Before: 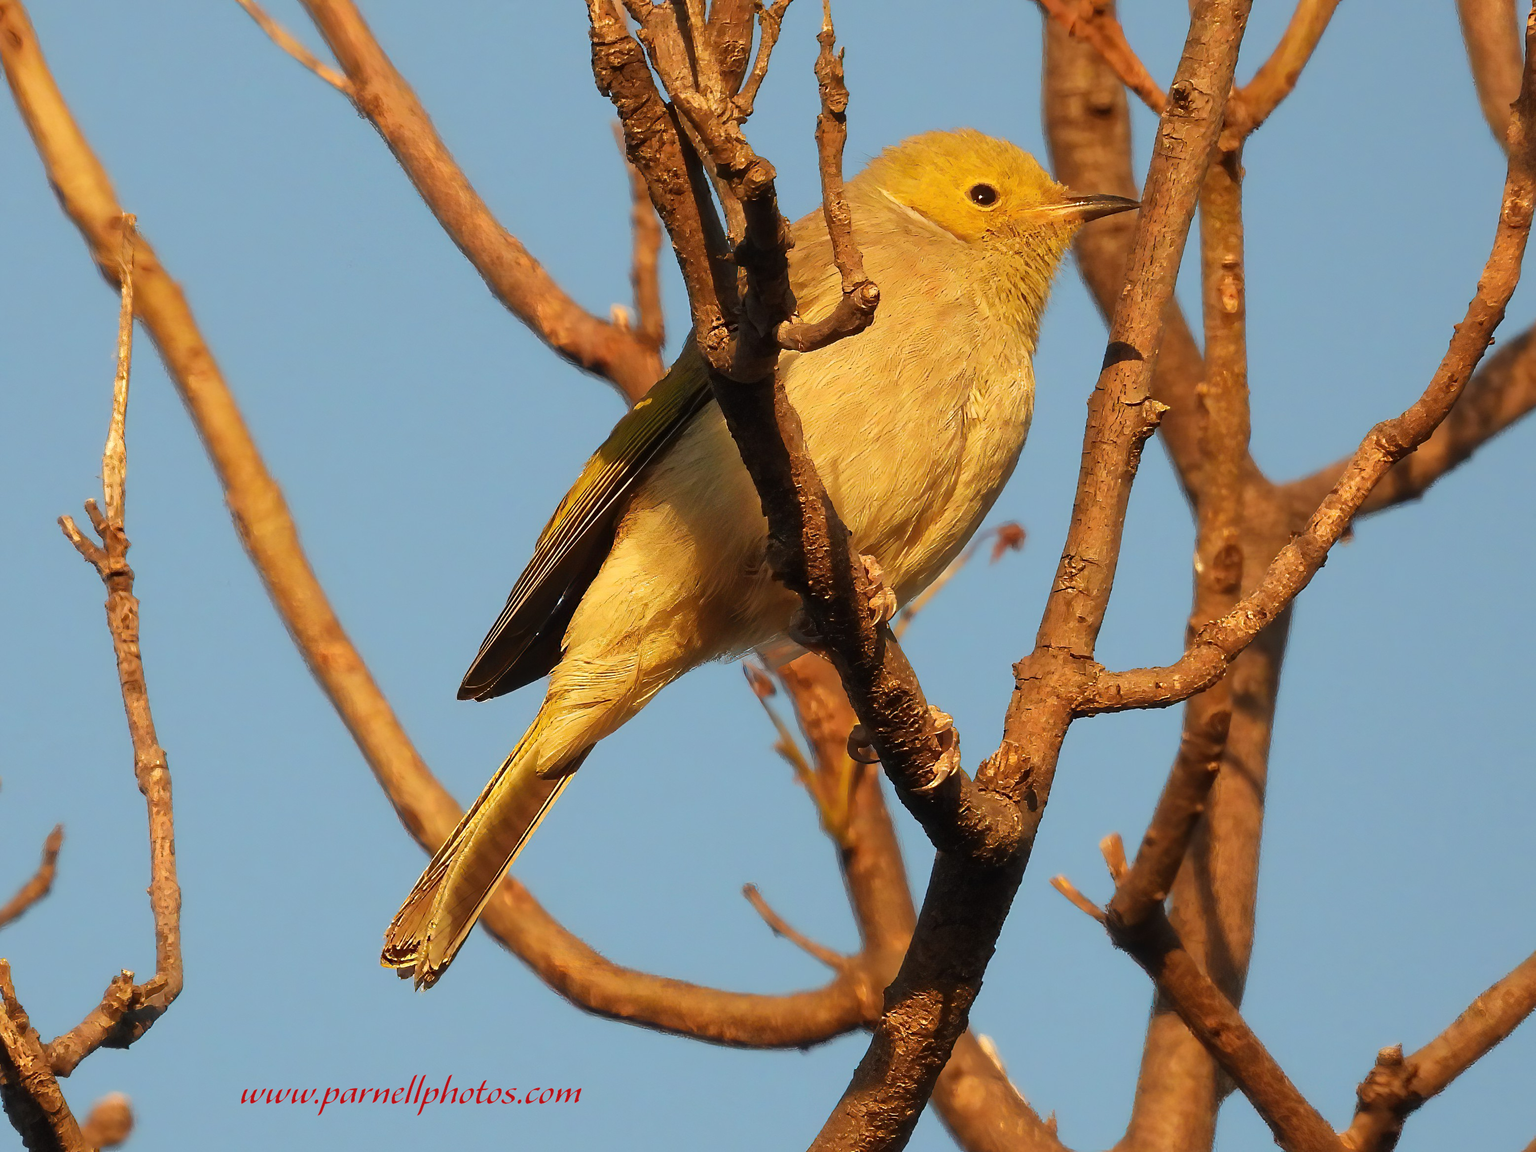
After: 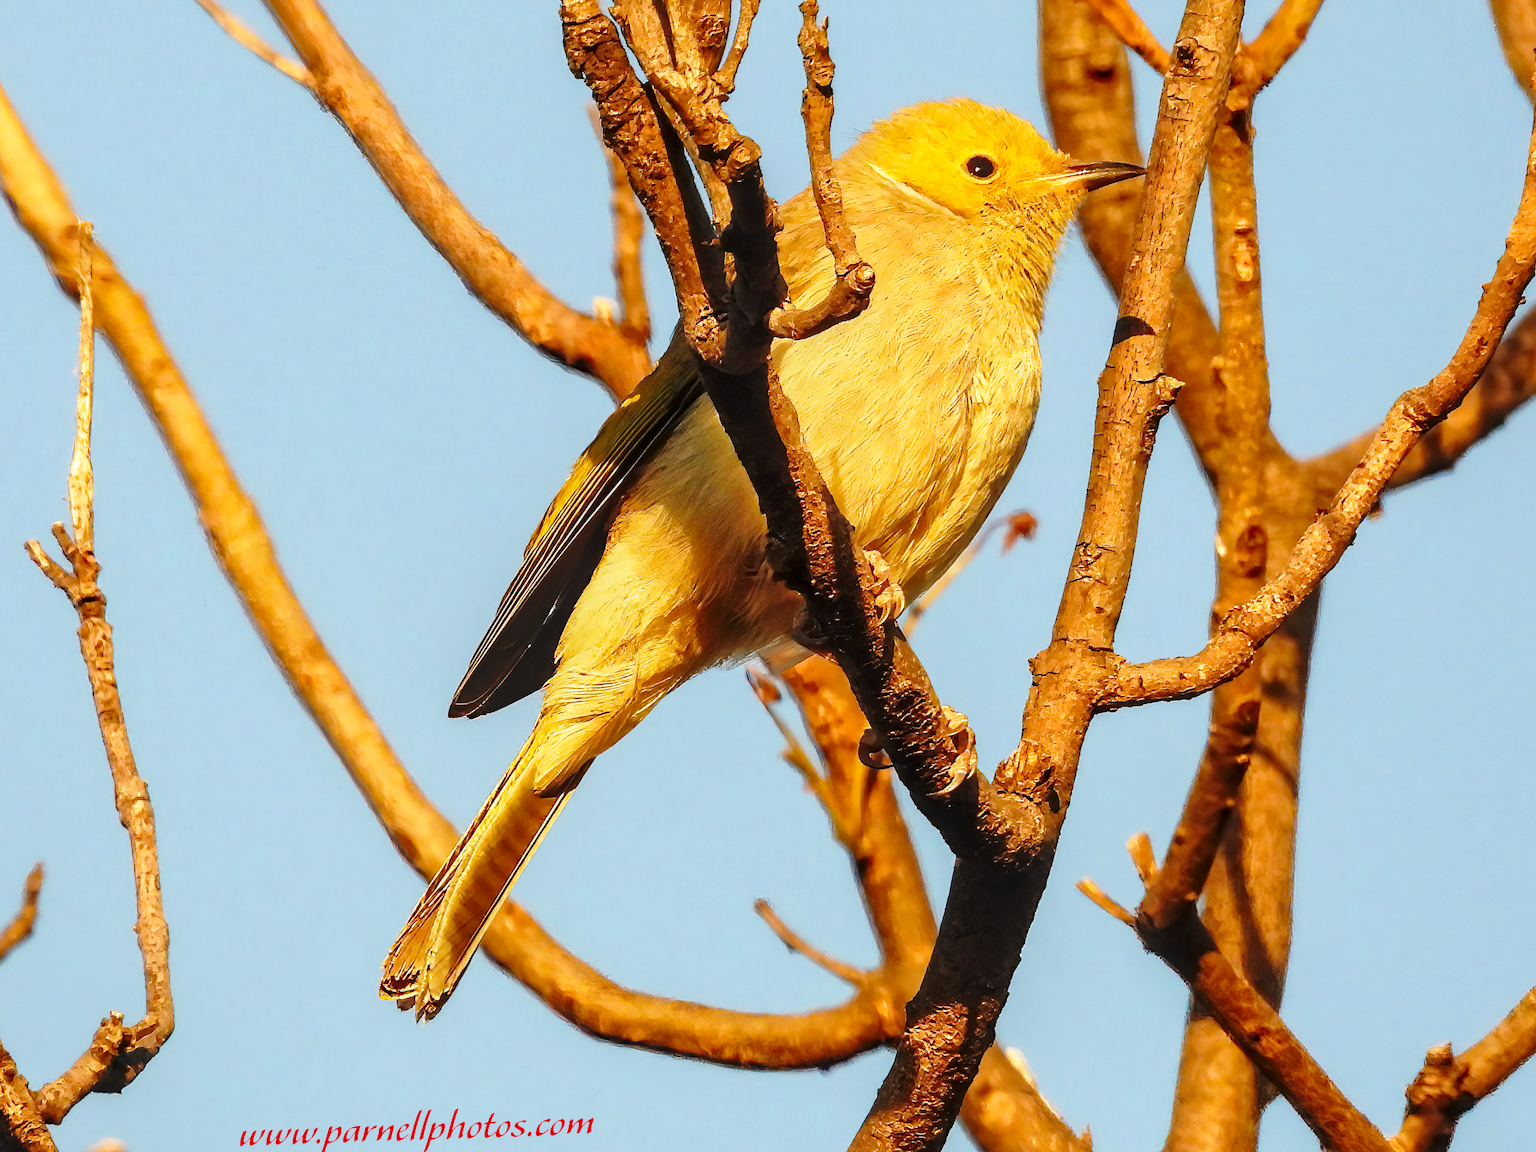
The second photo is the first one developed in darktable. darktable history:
local contrast: on, module defaults
base curve: curves: ch0 [(0, 0) (0.028, 0.03) (0.121, 0.232) (0.46, 0.748) (0.859, 0.968) (1, 1)], preserve colors none
haze removal: compatibility mode true, adaptive false
rotate and perspective: rotation -2.12°, lens shift (vertical) 0.009, lens shift (horizontal) -0.008, automatic cropping original format, crop left 0.036, crop right 0.964, crop top 0.05, crop bottom 0.959
